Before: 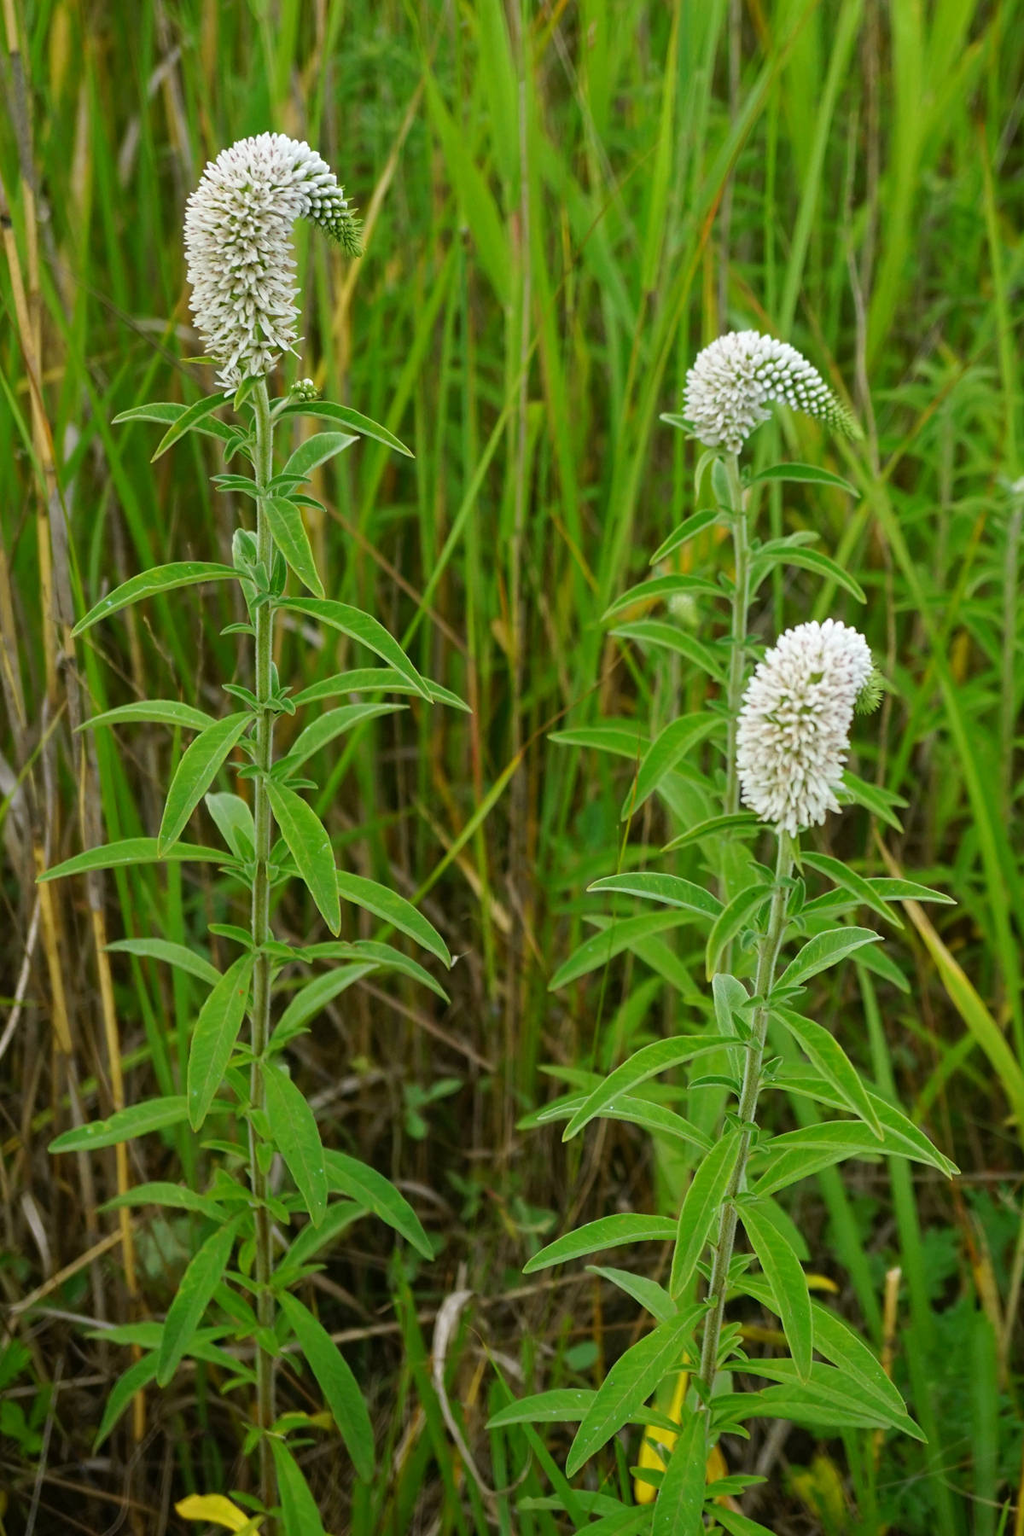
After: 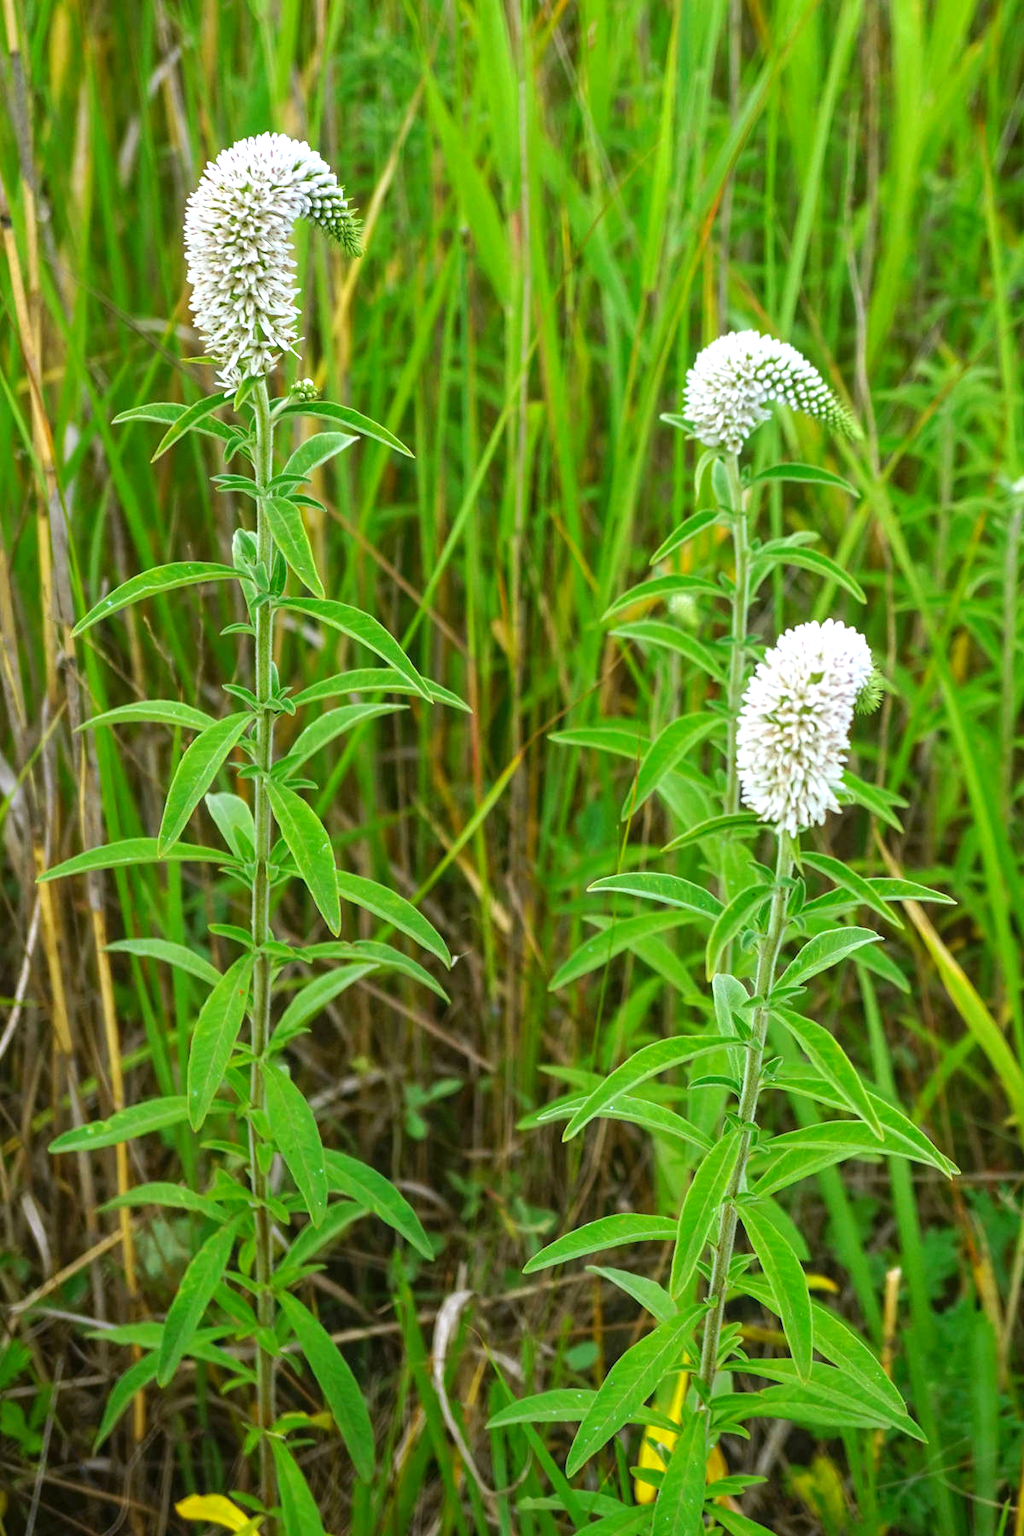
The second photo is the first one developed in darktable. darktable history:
exposure: black level correction 0, exposure 0.689 EV, compensate highlight preservation false
color calibration: illuminant as shot in camera, x 0.358, y 0.373, temperature 4628.91 K
contrast brightness saturation: saturation 0.098
local contrast: detail 109%
